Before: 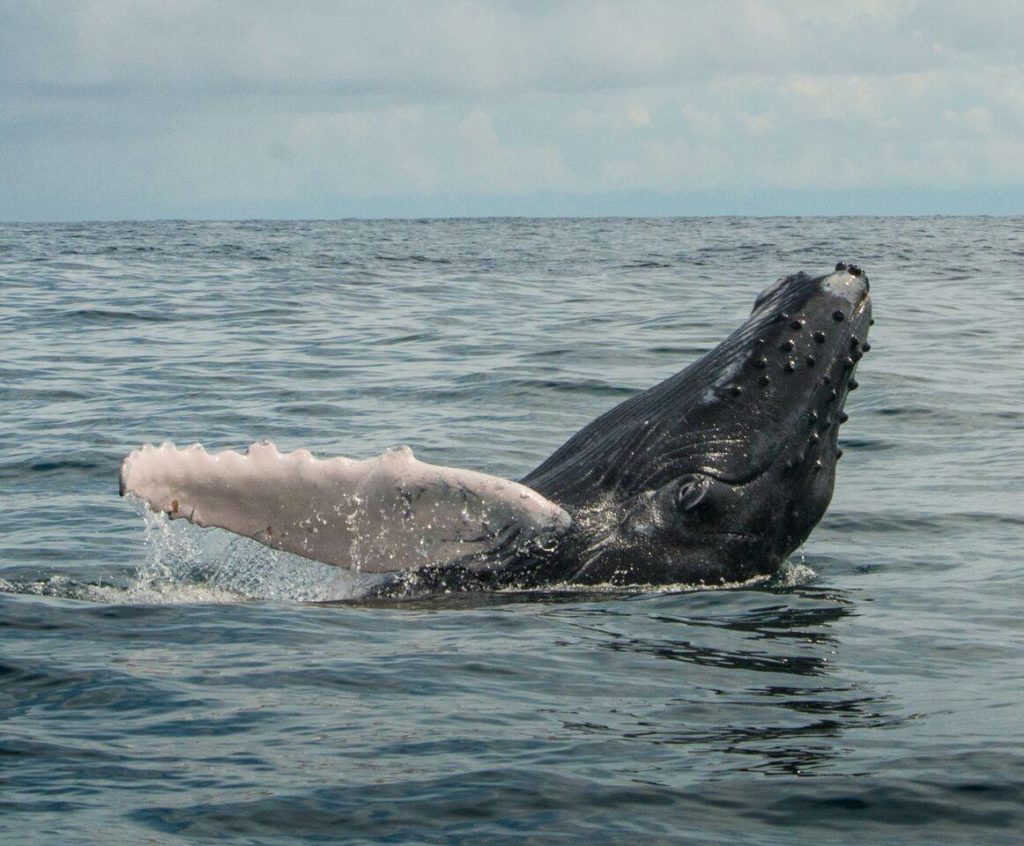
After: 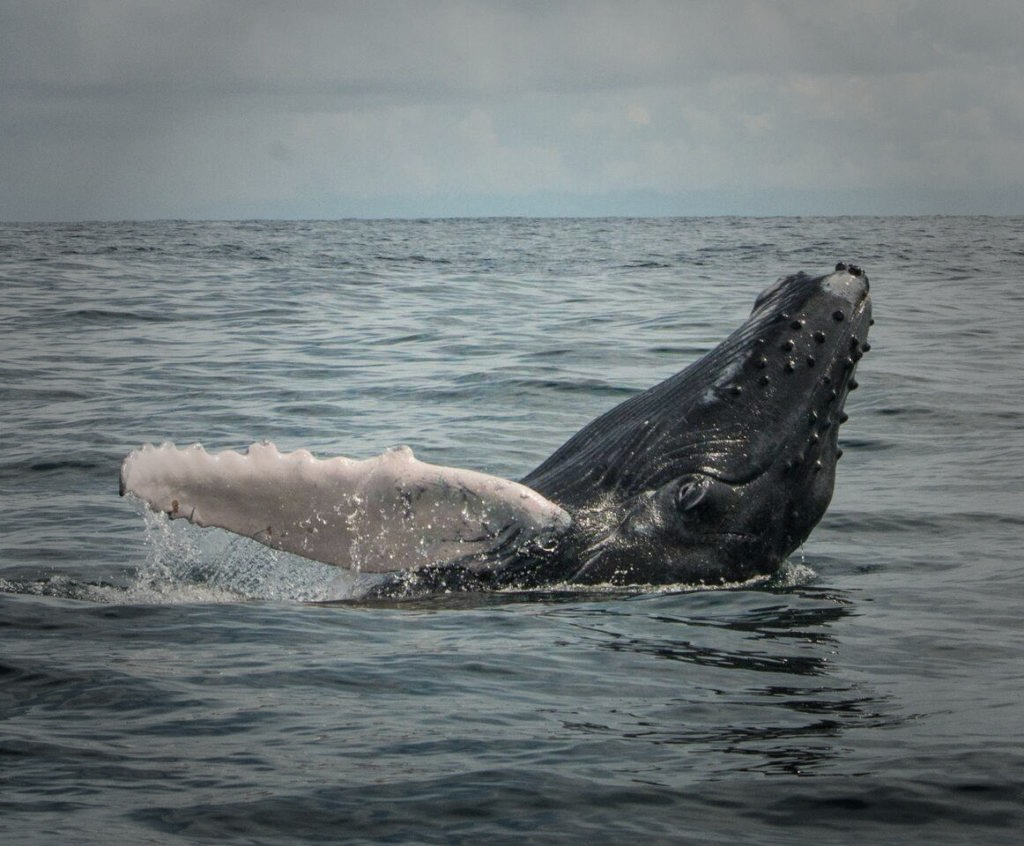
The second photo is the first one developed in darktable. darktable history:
contrast brightness saturation: saturation -0.069
vignetting: fall-off start 33.62%, fall-off radius 64.35%, width/height ratio 0.953
